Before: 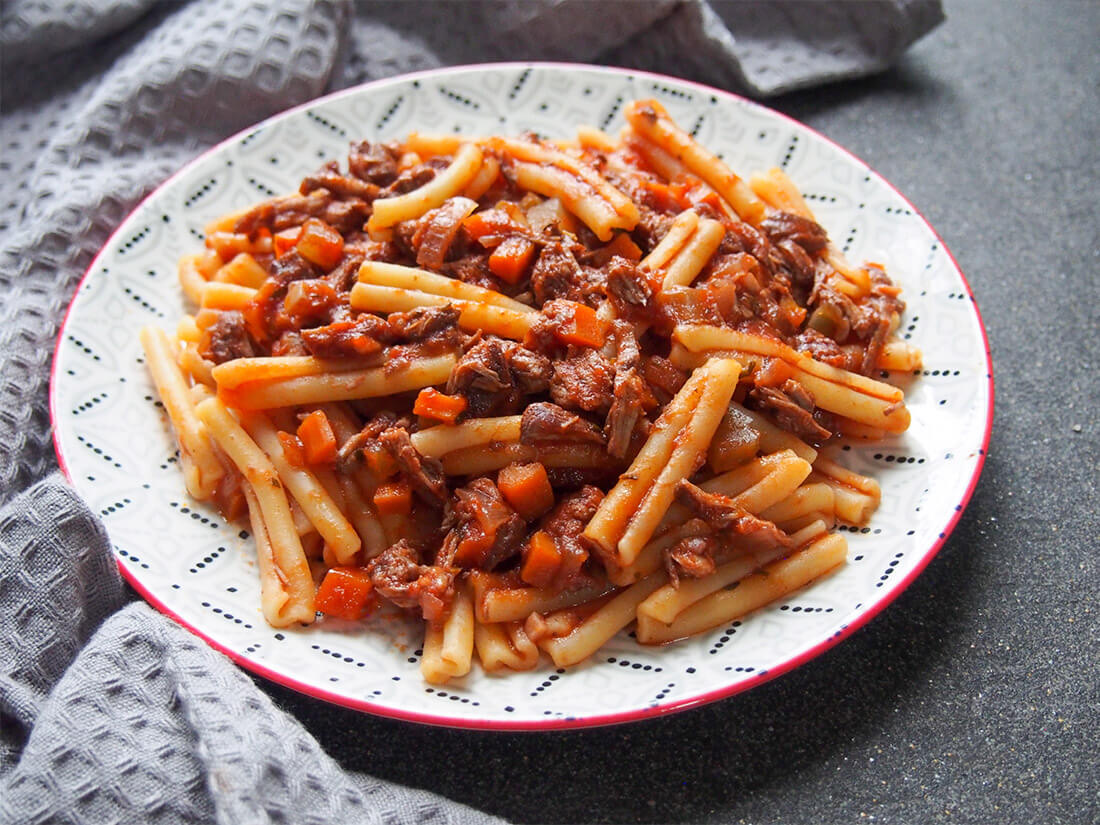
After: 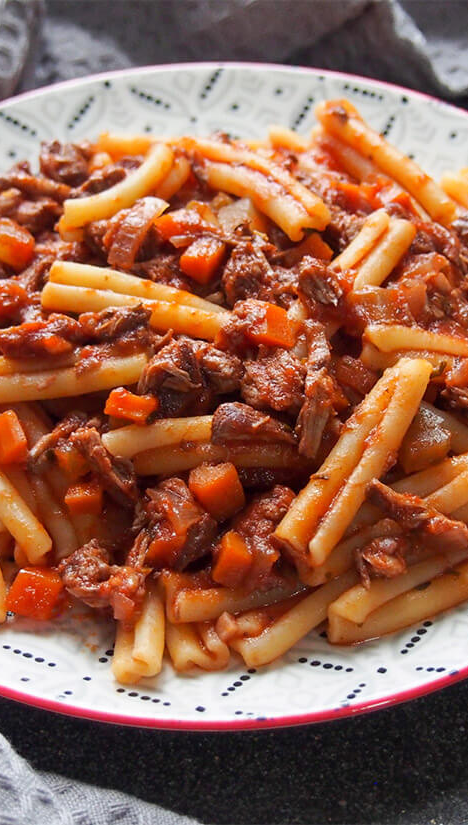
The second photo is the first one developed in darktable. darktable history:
crop: left 28.117%, right 29.323%
